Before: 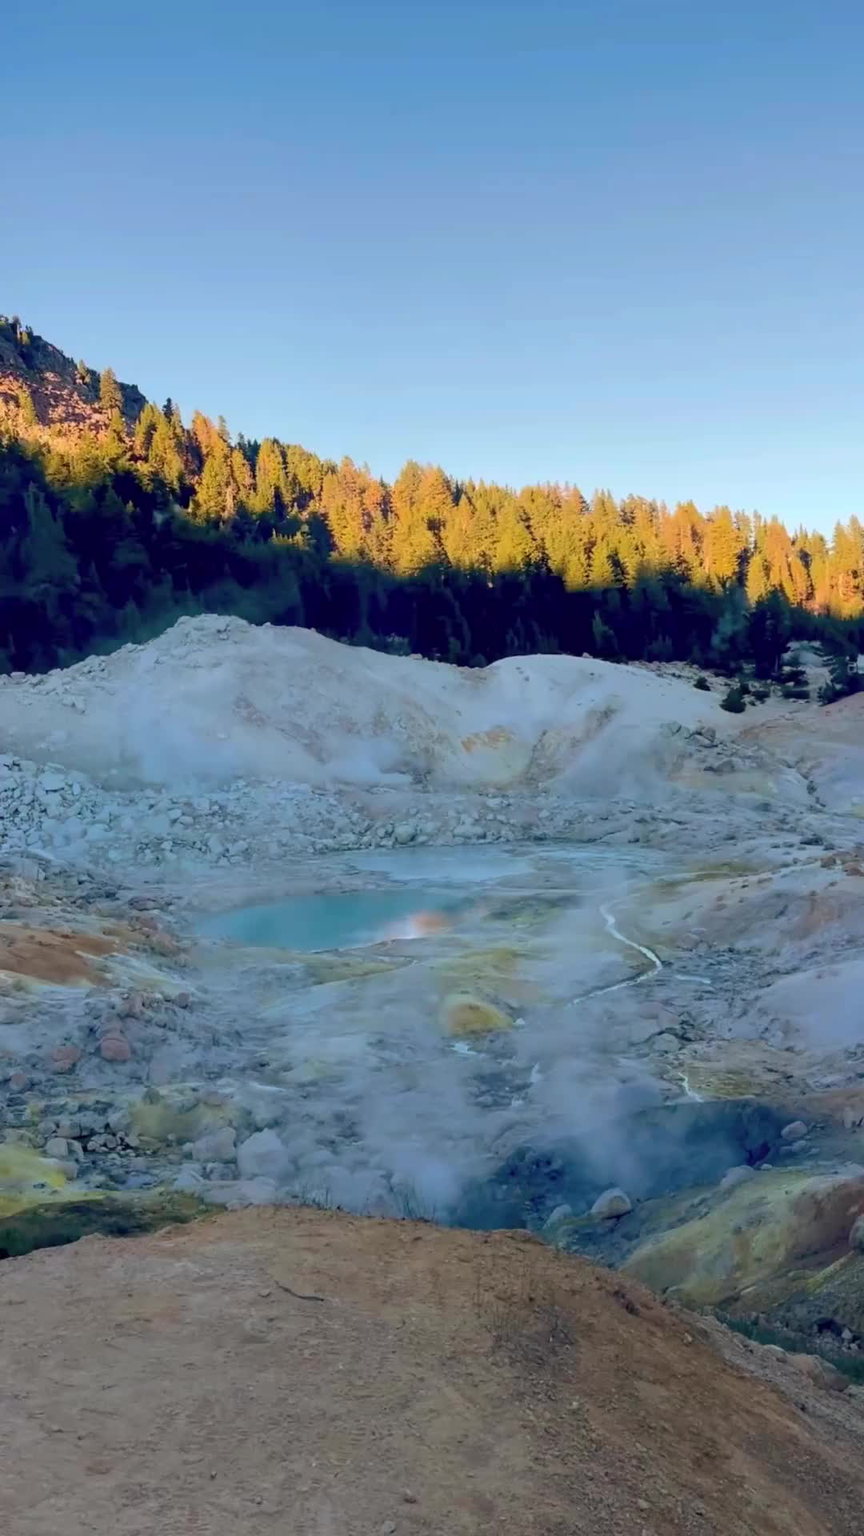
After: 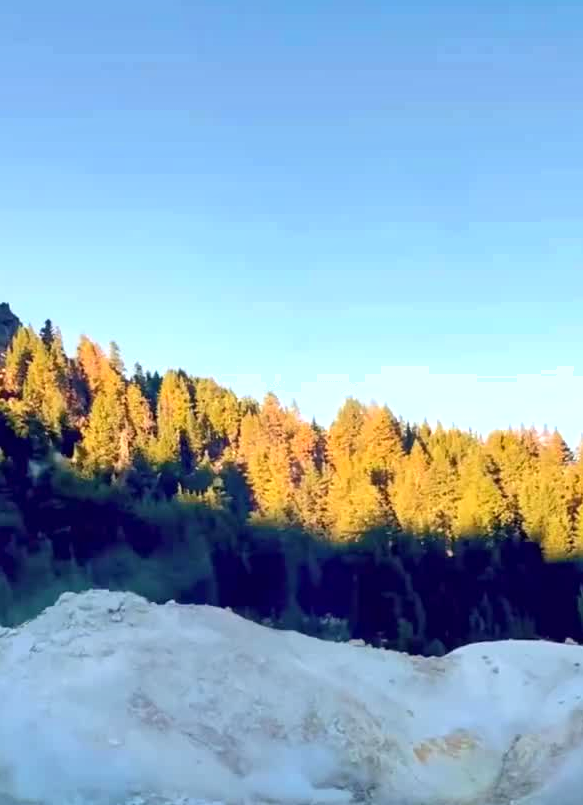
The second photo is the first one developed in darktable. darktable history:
exposure: exposure 0.631 EV, compensate highlight preservation false
crop: left 15.112%, top 9.315%, right 30.836%, bottom 48.709%
shadows and highlights: shadows 52.83, soften with gaussian
sharpen: radius 2.932, amount 0.882, threshold 47.511
